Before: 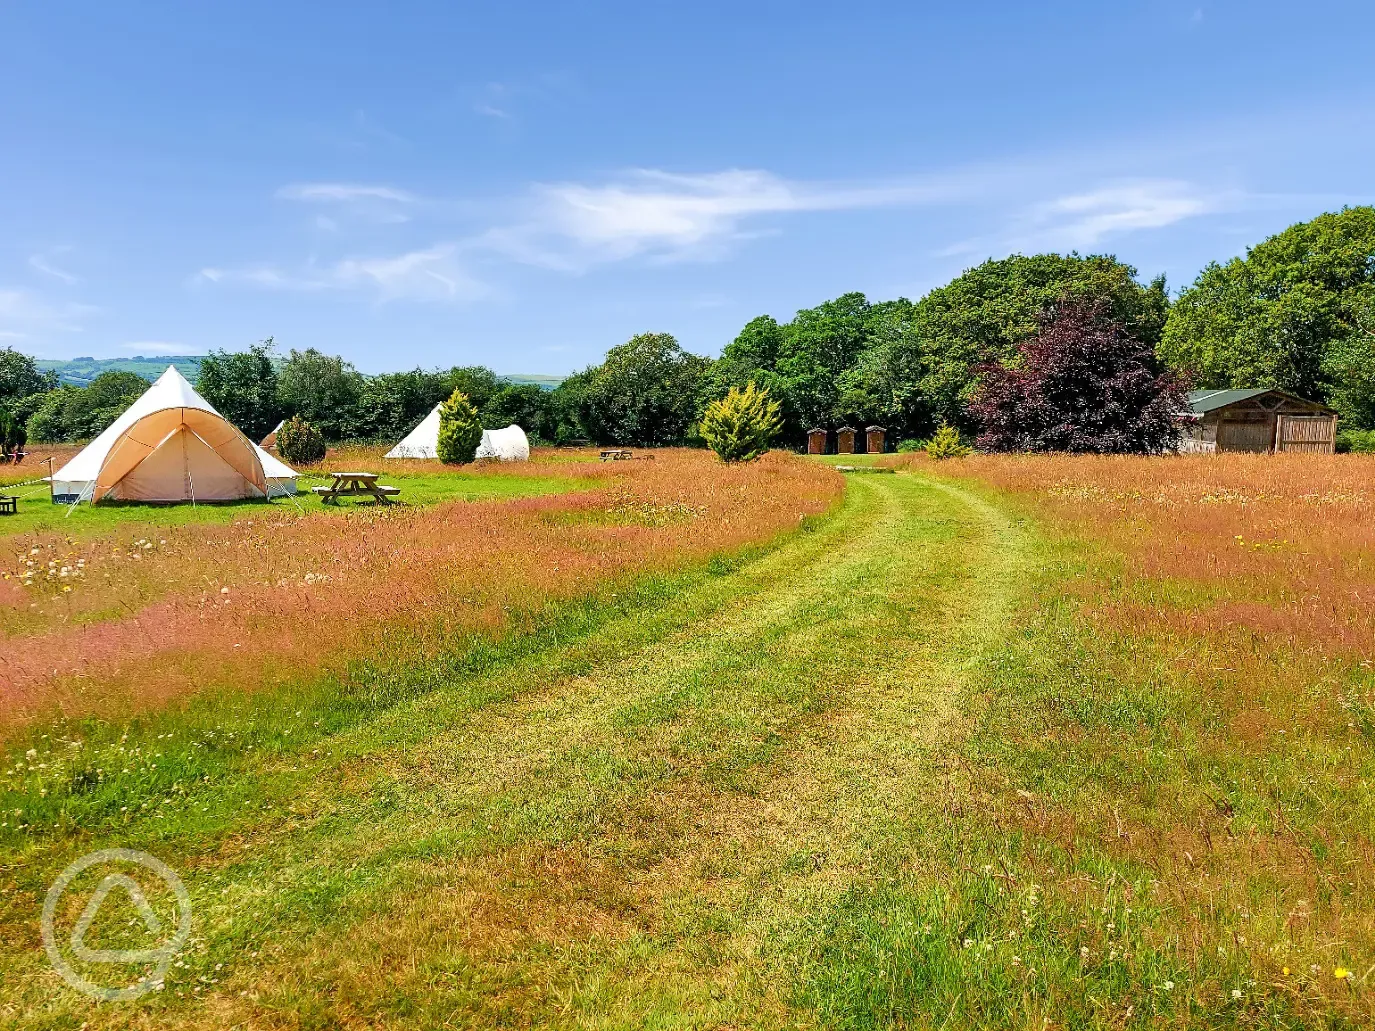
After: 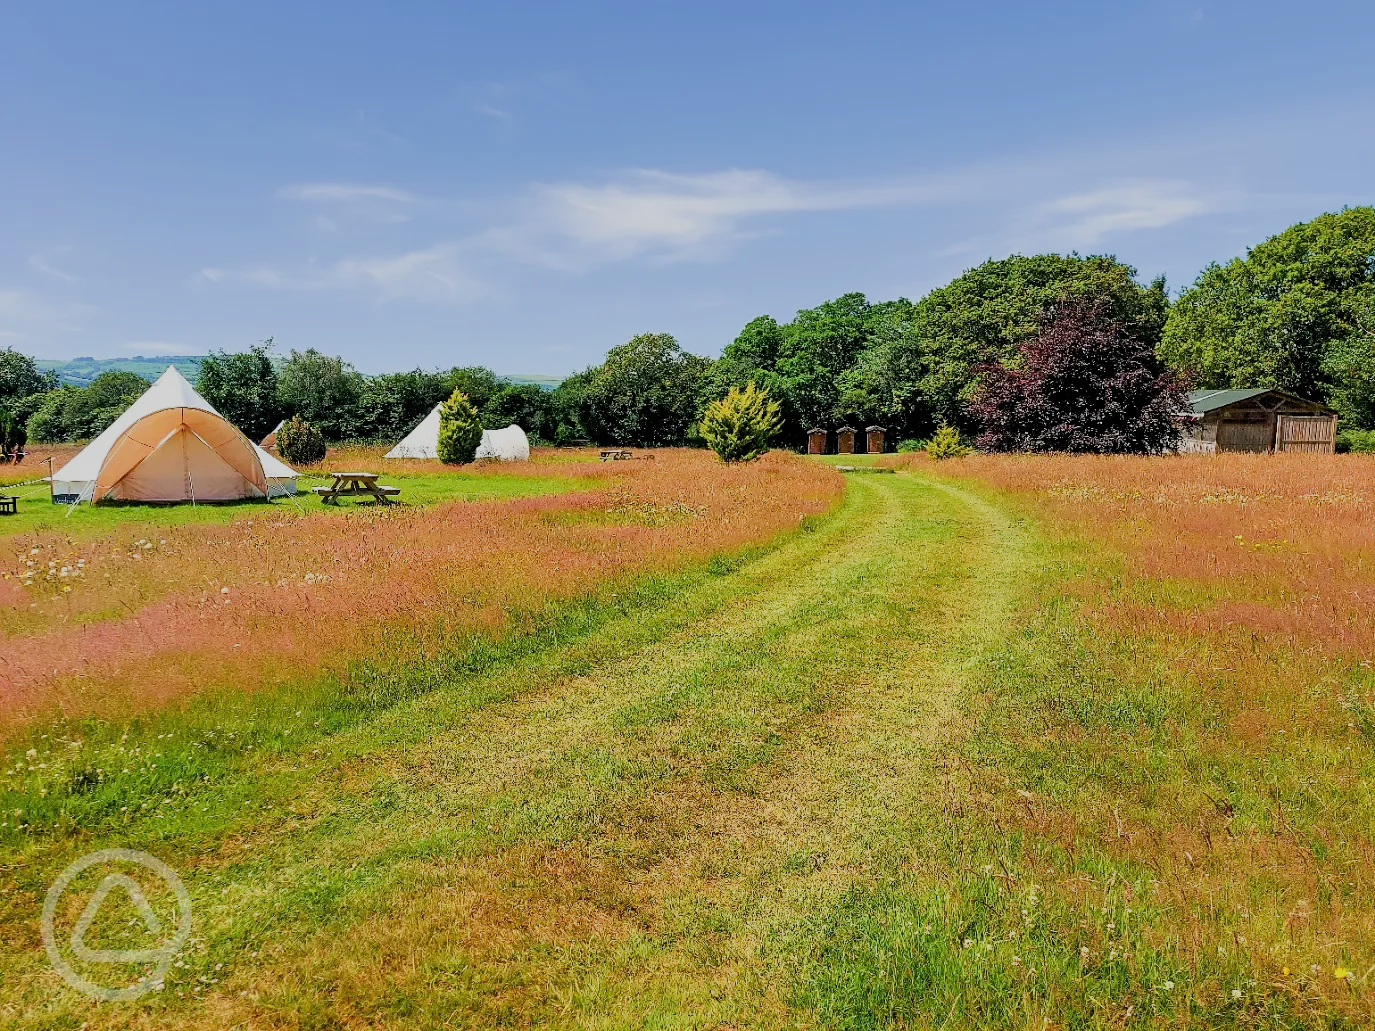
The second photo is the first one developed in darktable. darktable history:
filmic rgb: black relative exposure -16 EV, white relative exposure 6.88 EV, hardness 4.7
